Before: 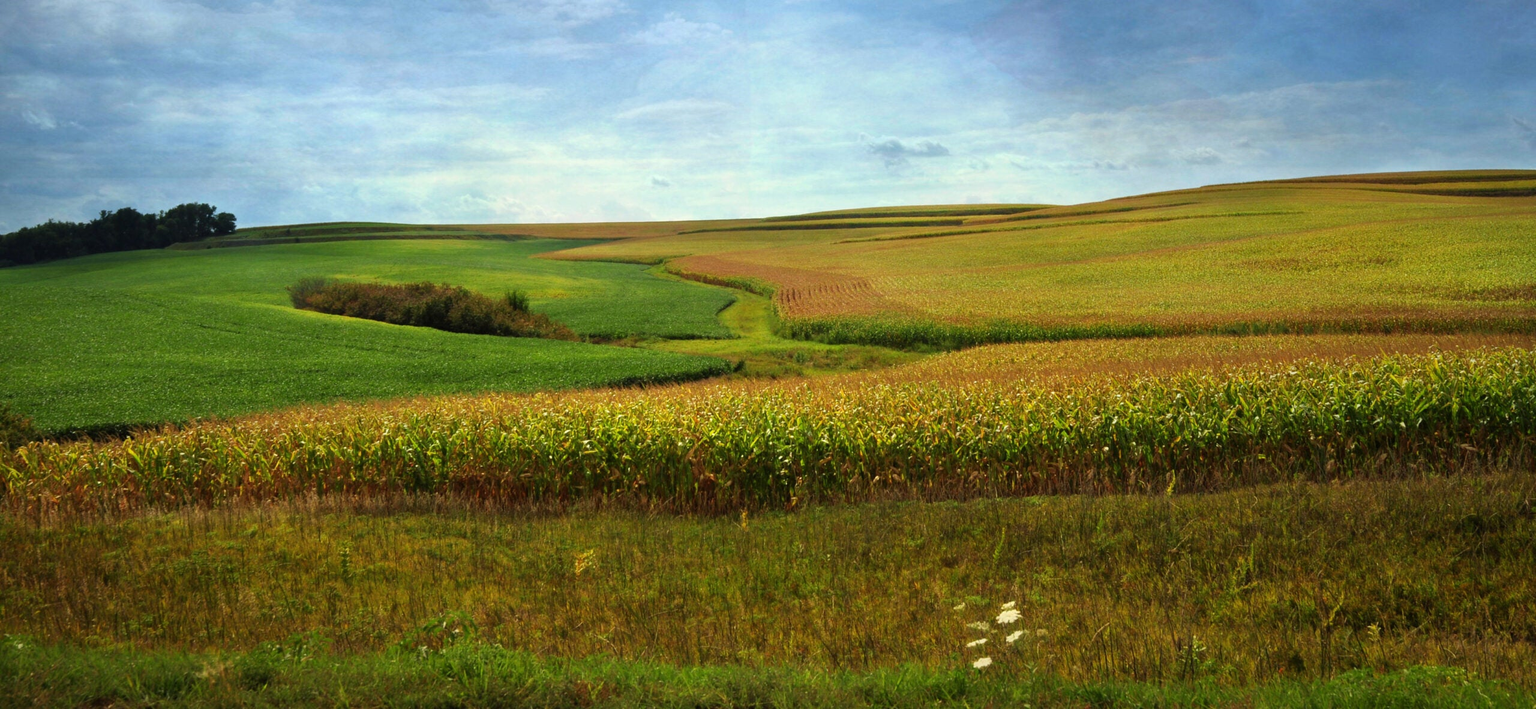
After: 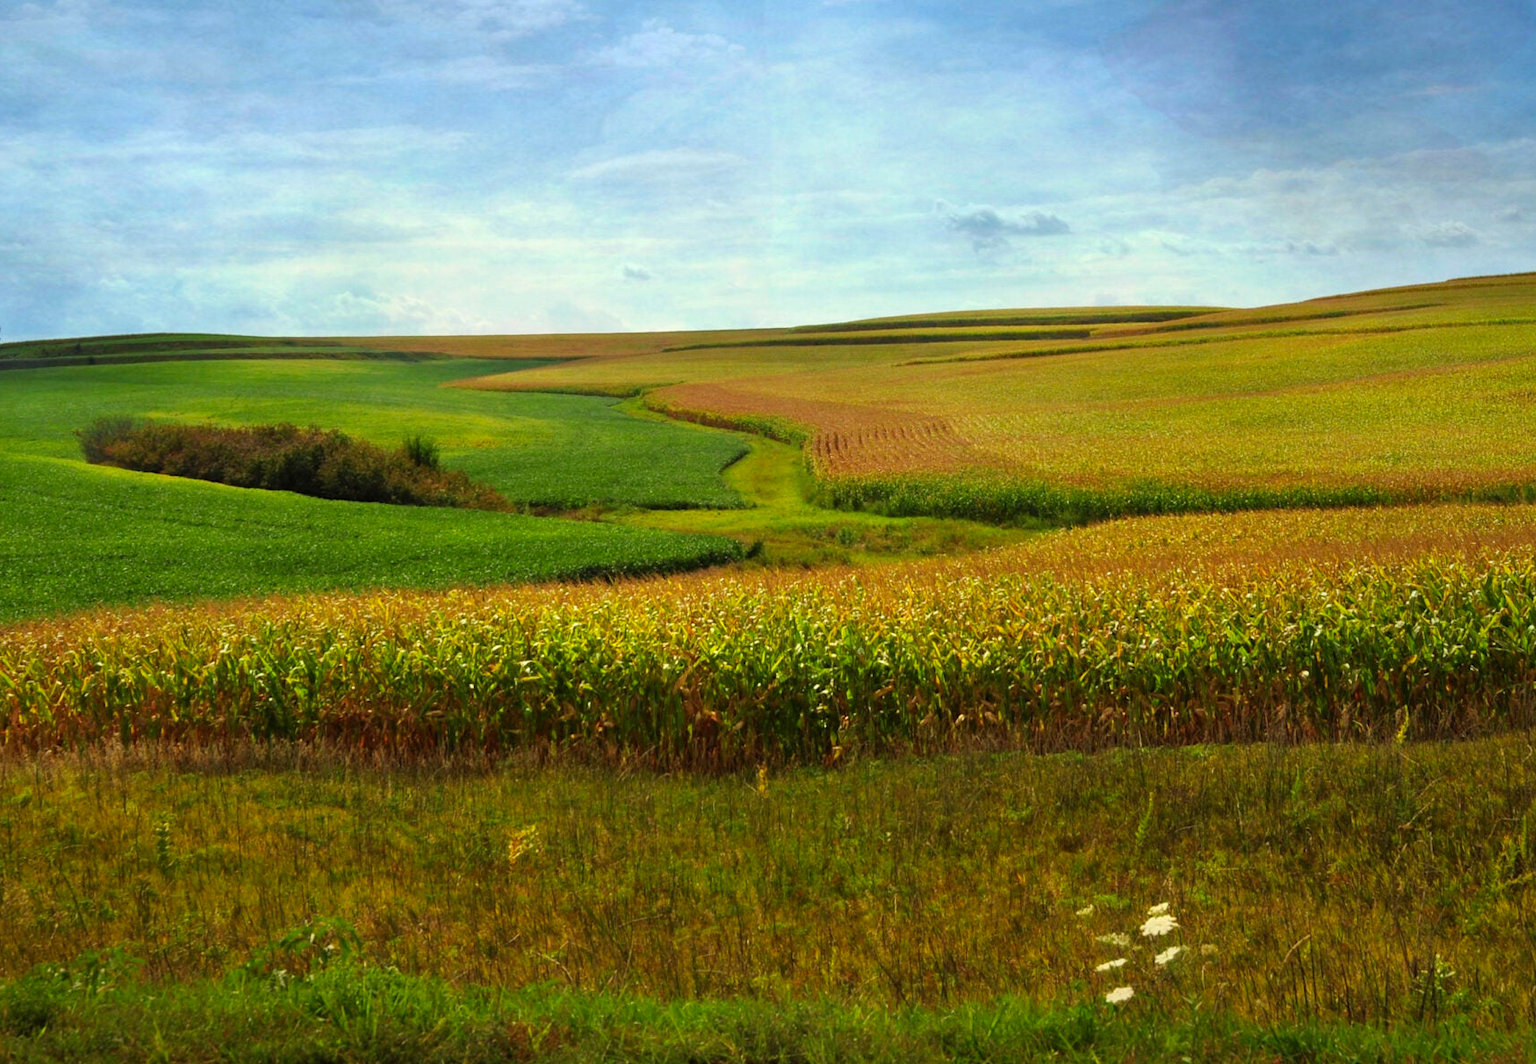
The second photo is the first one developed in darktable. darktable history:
crop: left 15.419%, right 17.914%
contrast brightness saturation: saturation 0.13
